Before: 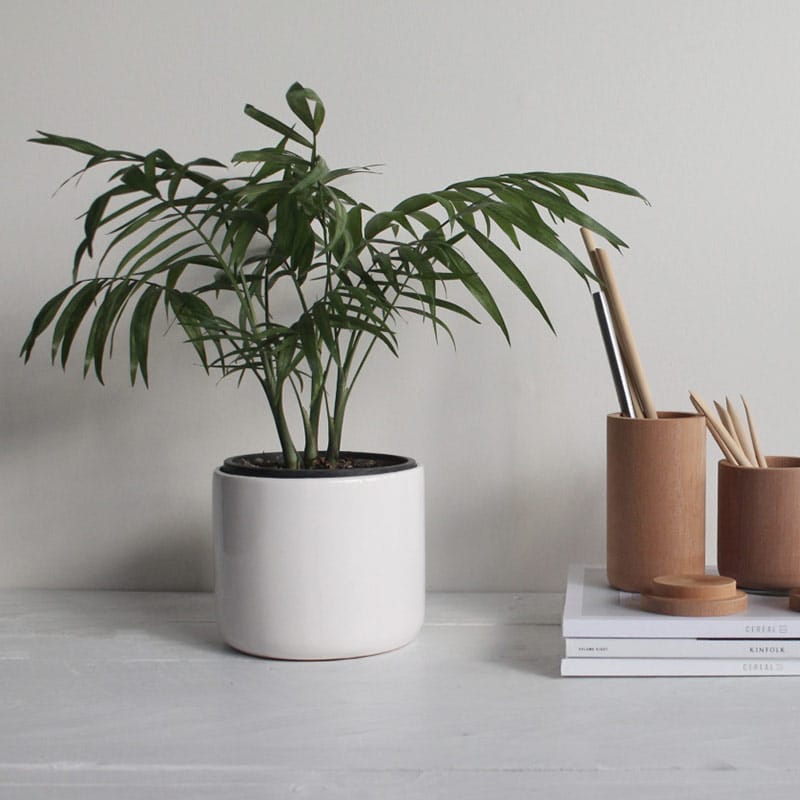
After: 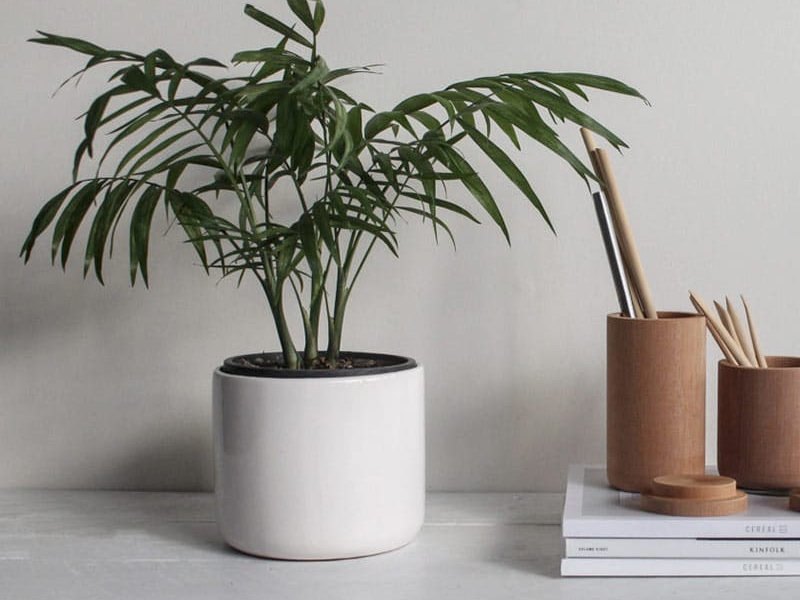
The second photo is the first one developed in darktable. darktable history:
crop and rotate: top 12.5%, bottom 12.5%
local contrast: on, module defaults
bloom: size 9%, threshold 100%, strength 7%
